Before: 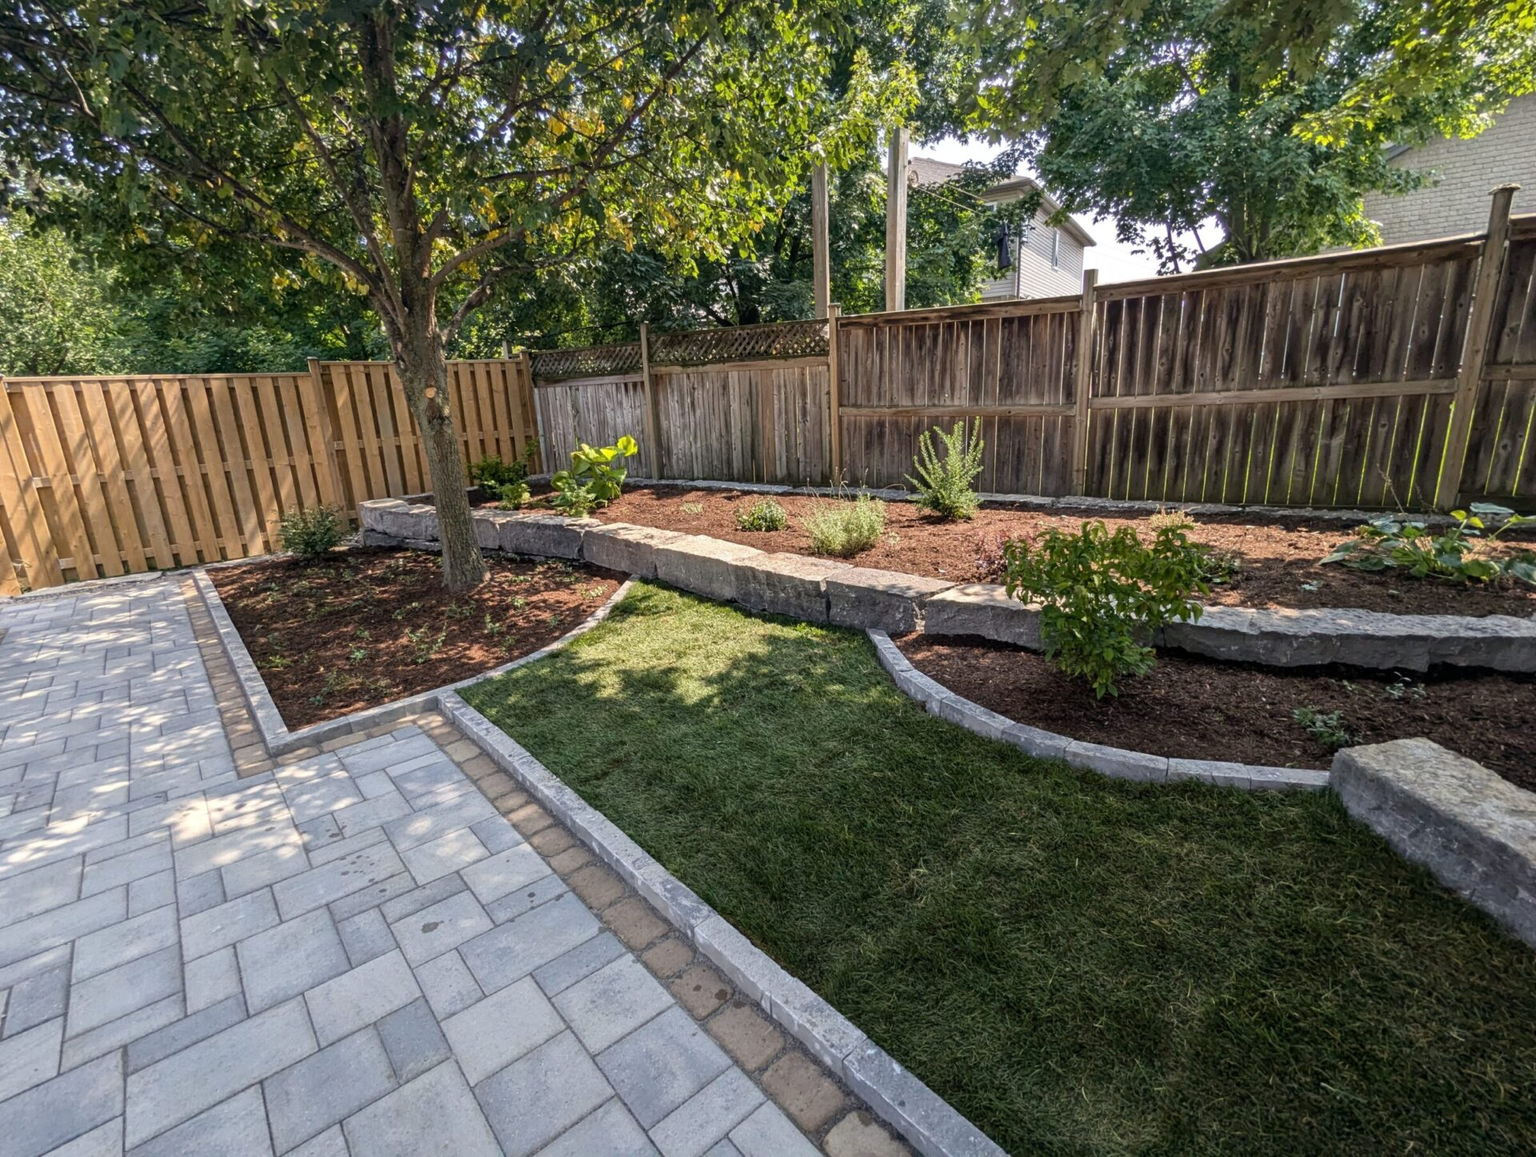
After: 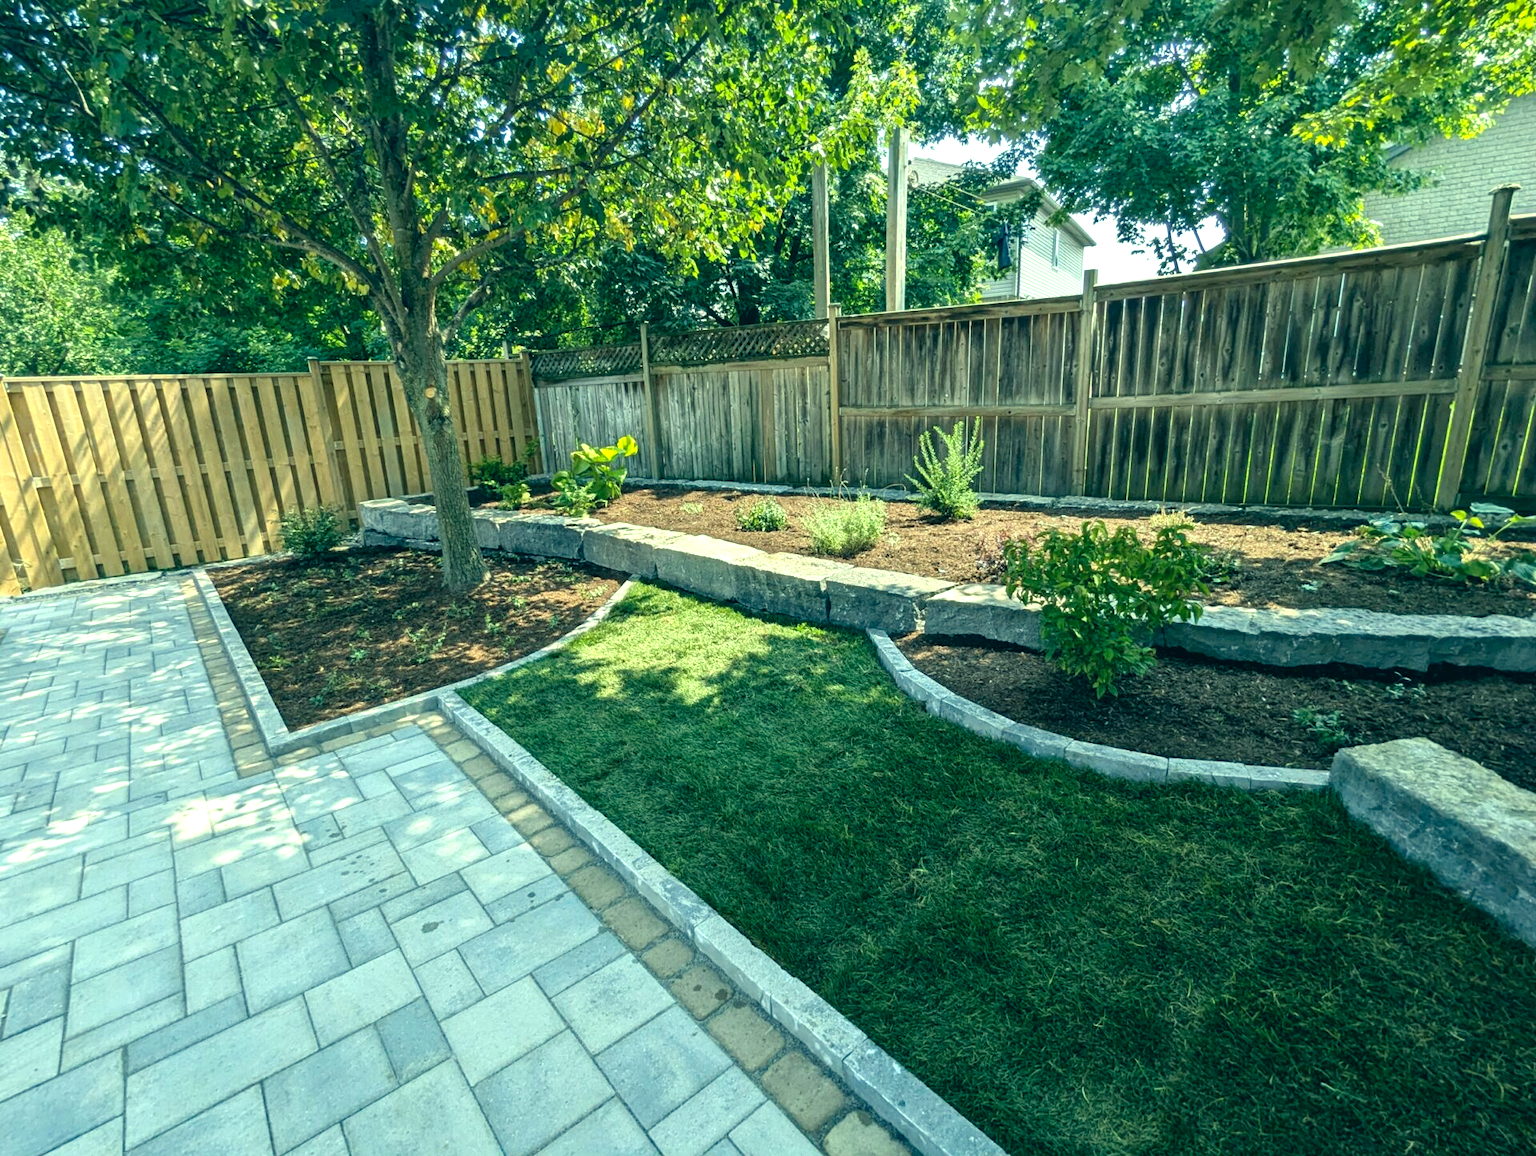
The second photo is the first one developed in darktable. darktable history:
color correction: highlights a* -19.76, highlights b* 9.8, shadows a* -19.65, shadows b* -10.33
exposure: black level correction 0, exposure 0.691 EV, compensate highlight preservation false
